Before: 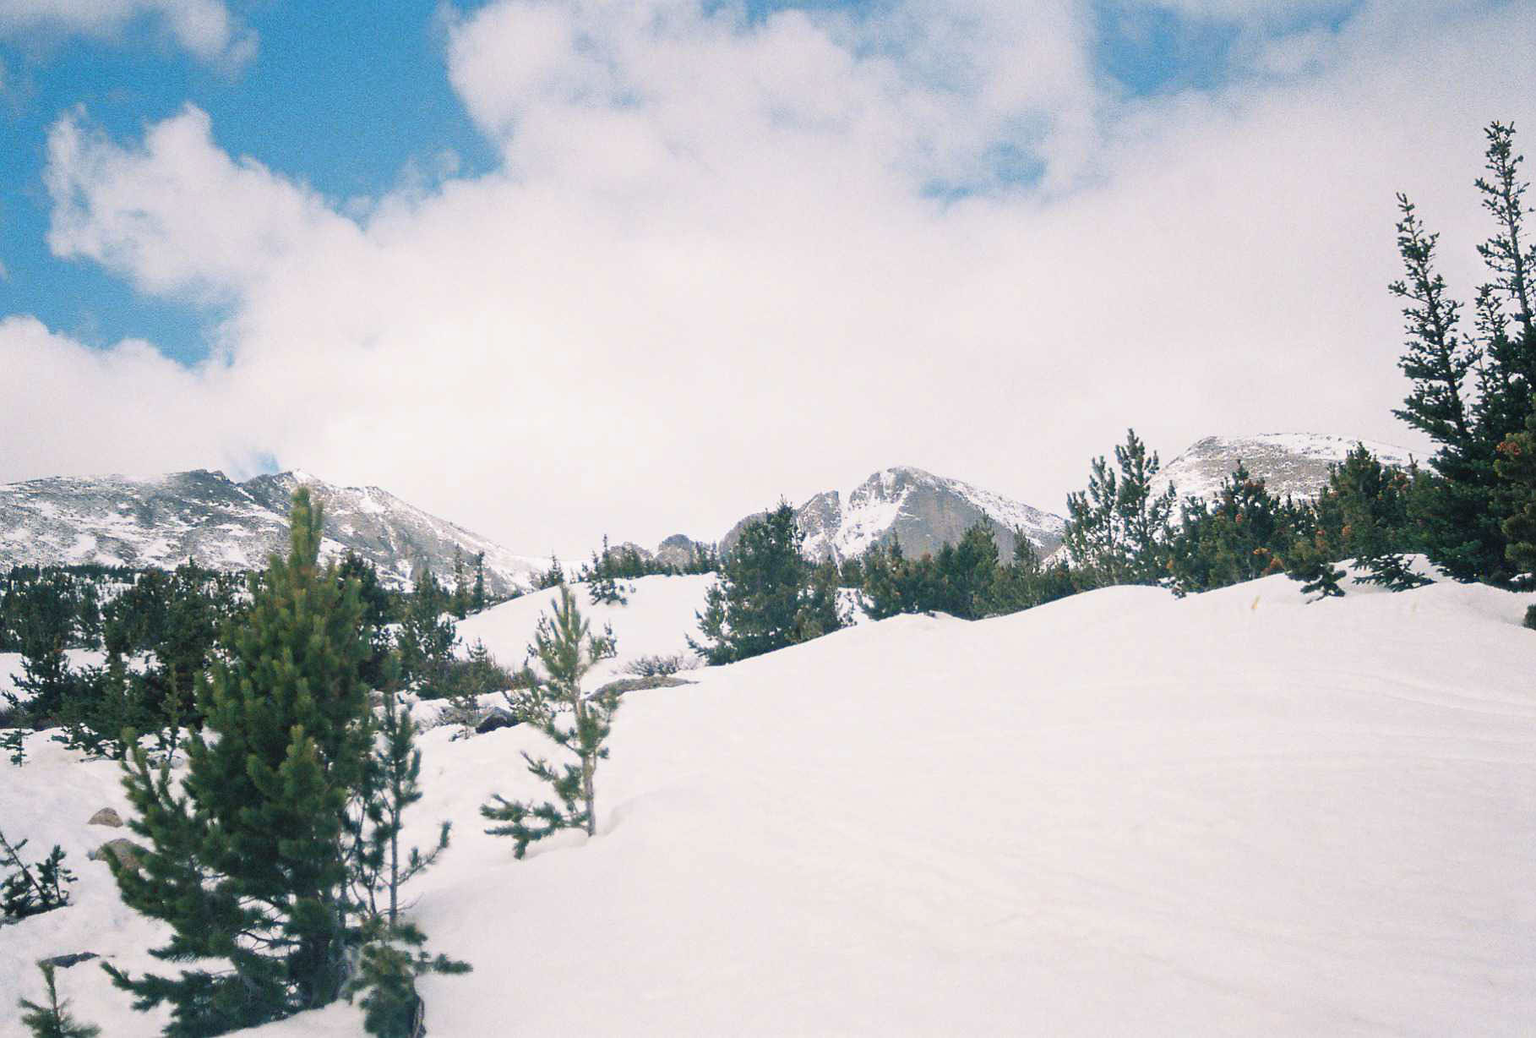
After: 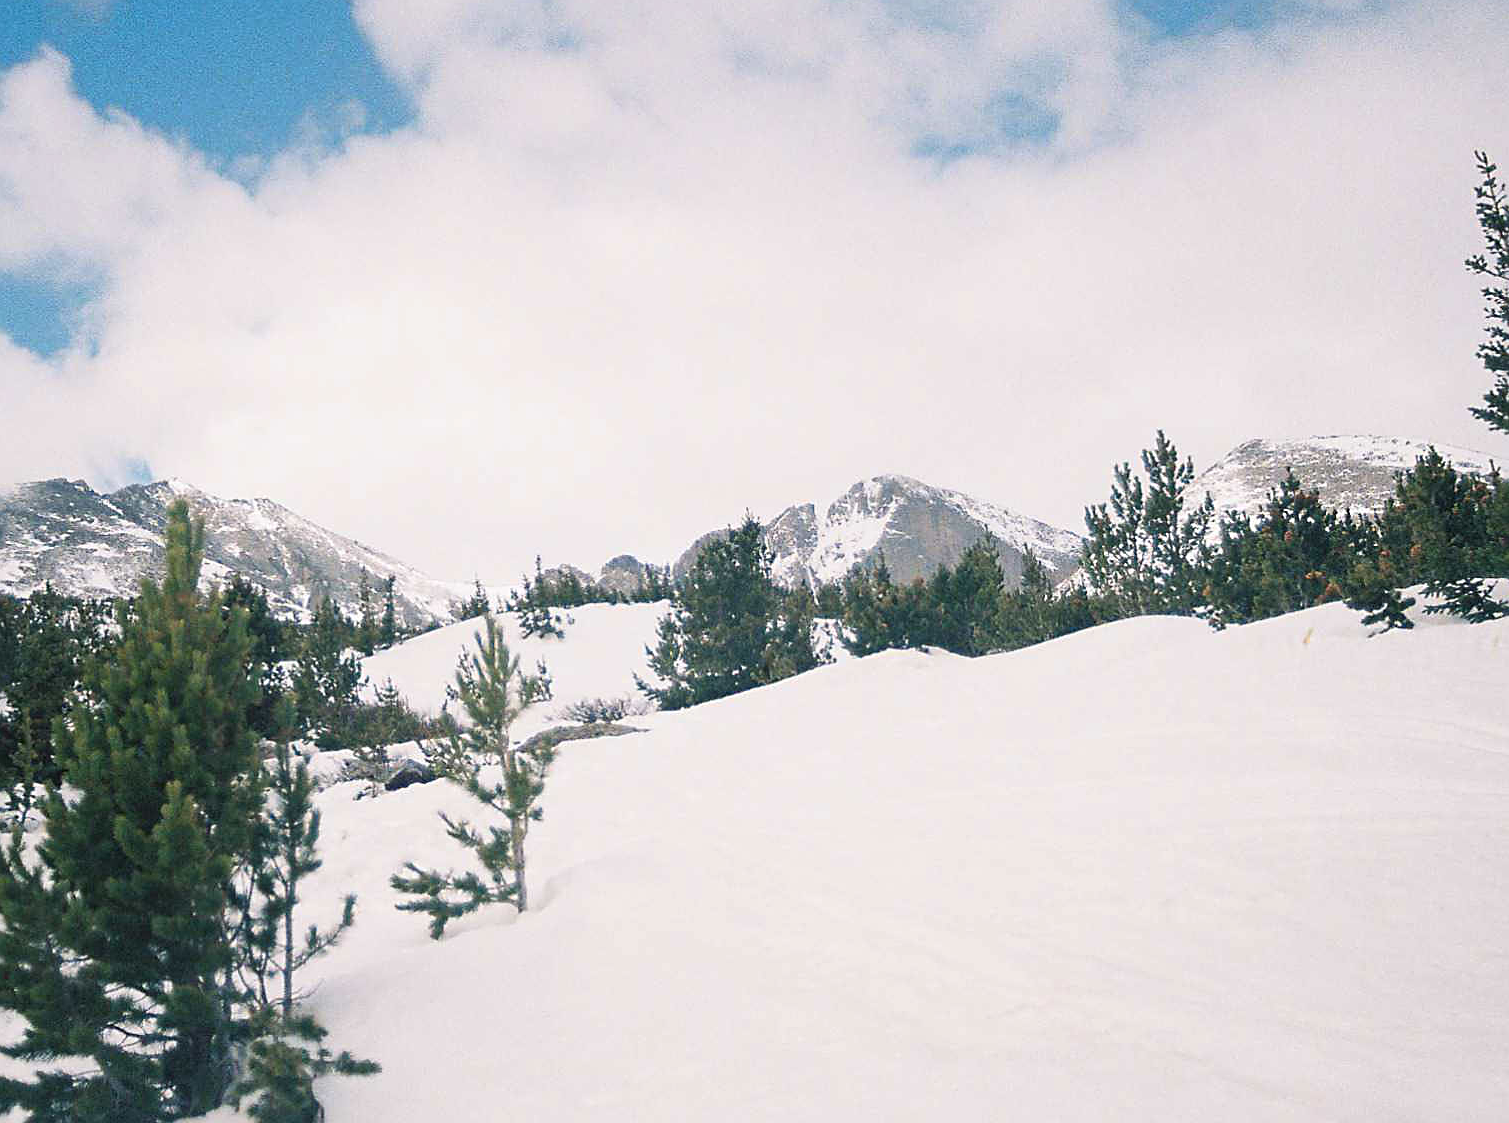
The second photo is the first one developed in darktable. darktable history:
sharpen: on, module defaults
crop: left 9.805%, top 6.325%, right 7.138%, bottom 2.162%
